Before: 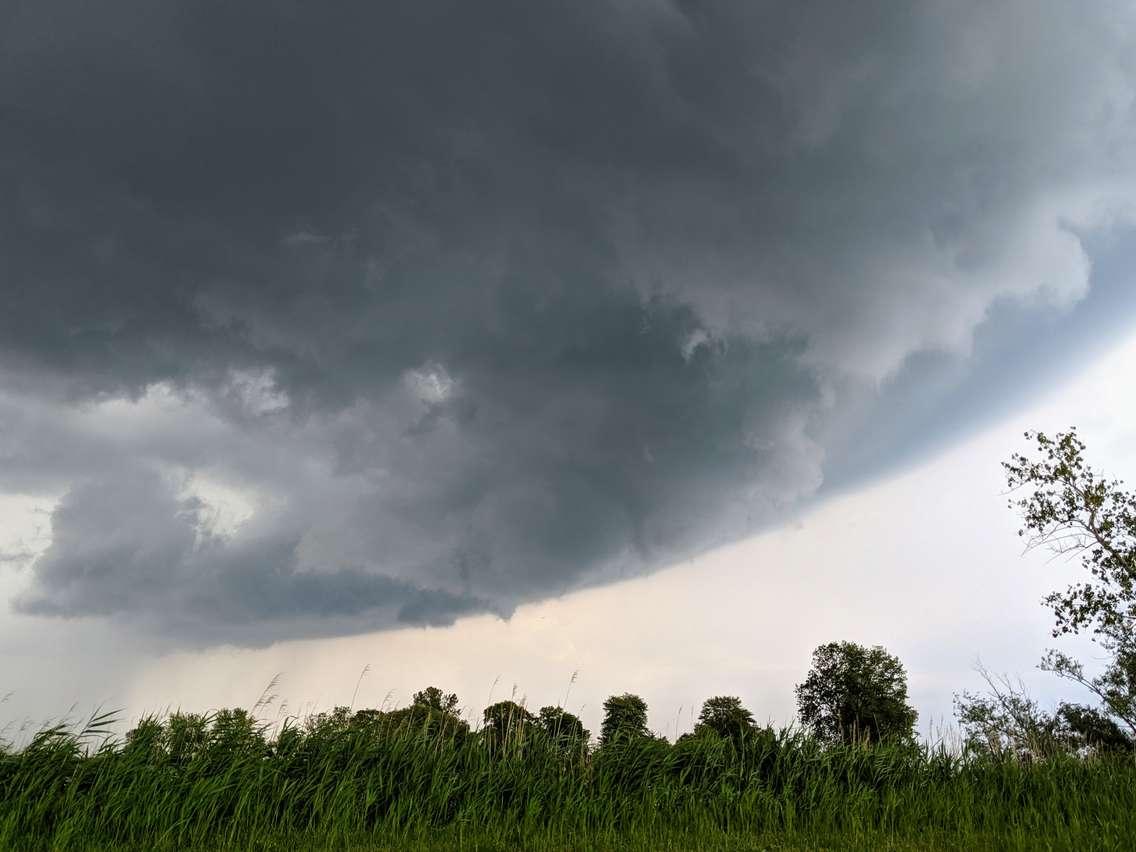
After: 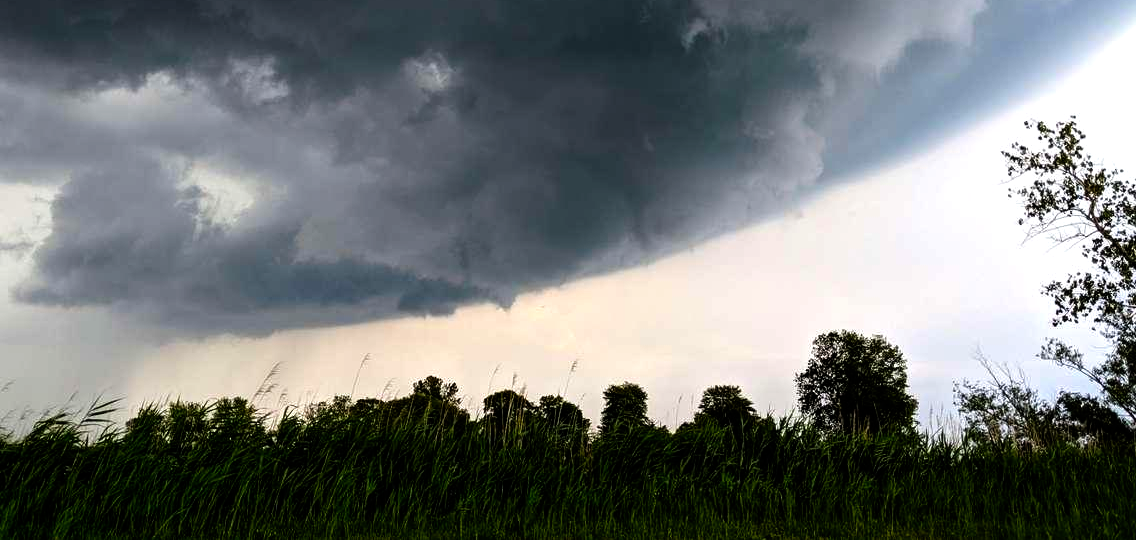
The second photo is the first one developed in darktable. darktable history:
exposure: black level correction -0.015, exposure -0.538 EV, compensate highlight preservation false
crop and rotate: top 36.523%
filmic rgb: black relative exposure -8.2 EV, white relative exposure 2.2 EV, hardness 7.05, latitude 86.28%, contrast 1.68, highlights saturation mix -3.79%, shadows ↔ highlights balance -2.47%, add noise in highlights 0.001, preserve chrominance no, color science v3 (2019), use custom middle-gray values true, contrast in highlights soft
